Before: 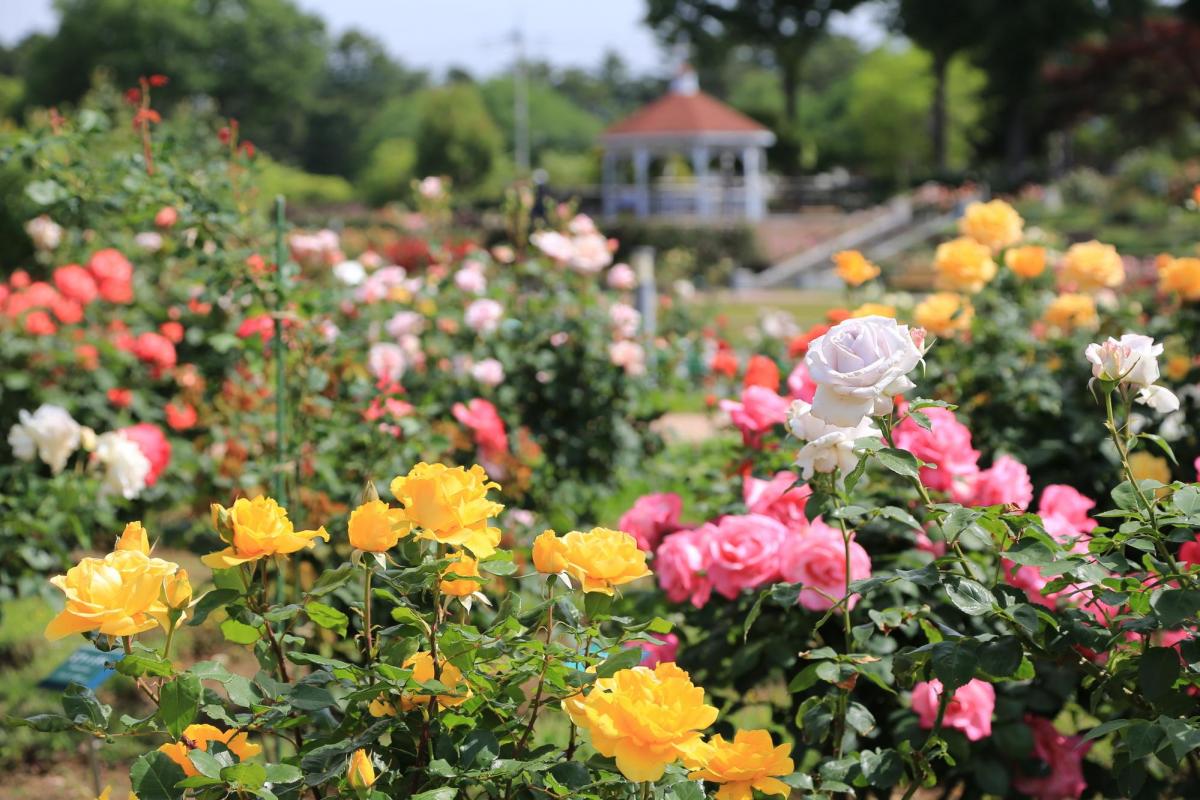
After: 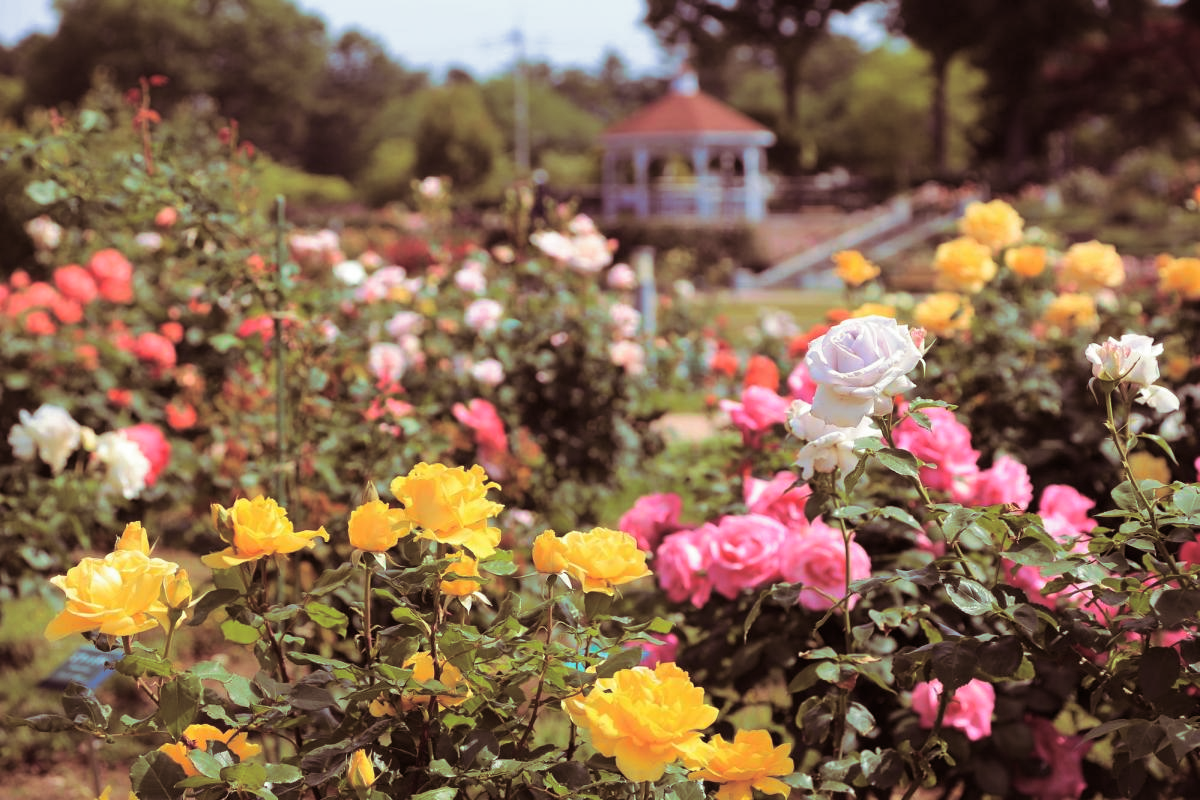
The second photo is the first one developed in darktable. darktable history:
velvia: on, module defaults
split-toning: on, module defaults
